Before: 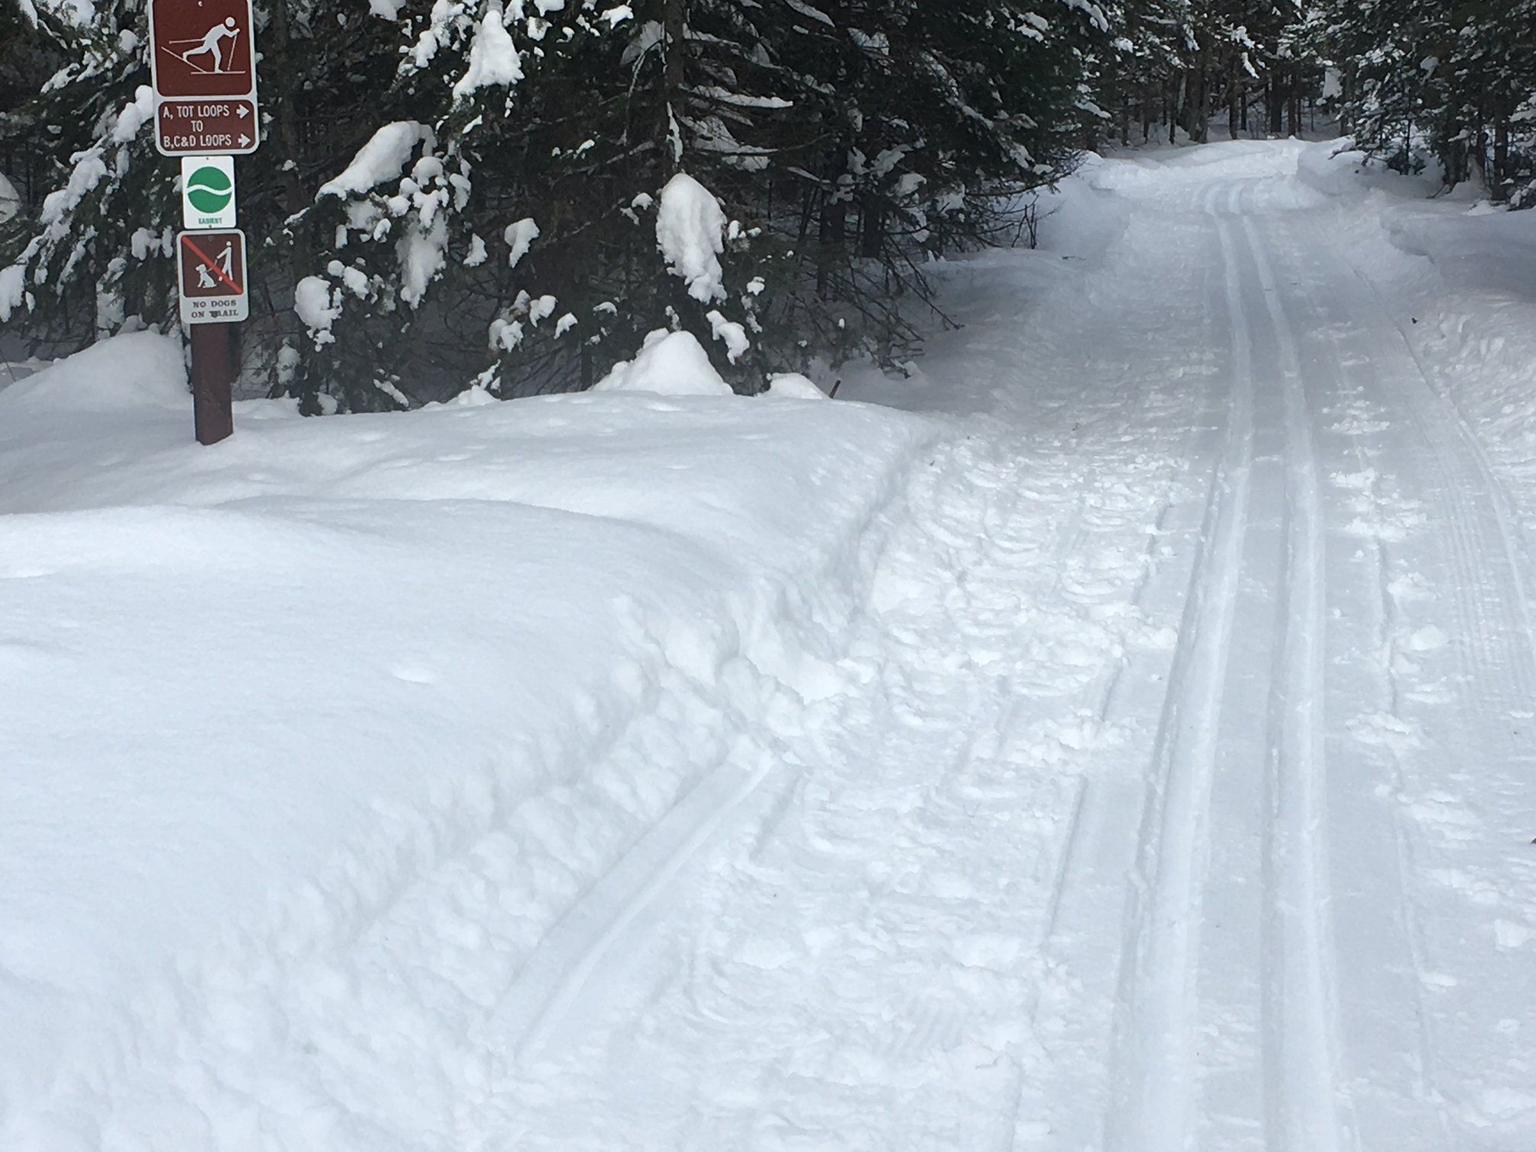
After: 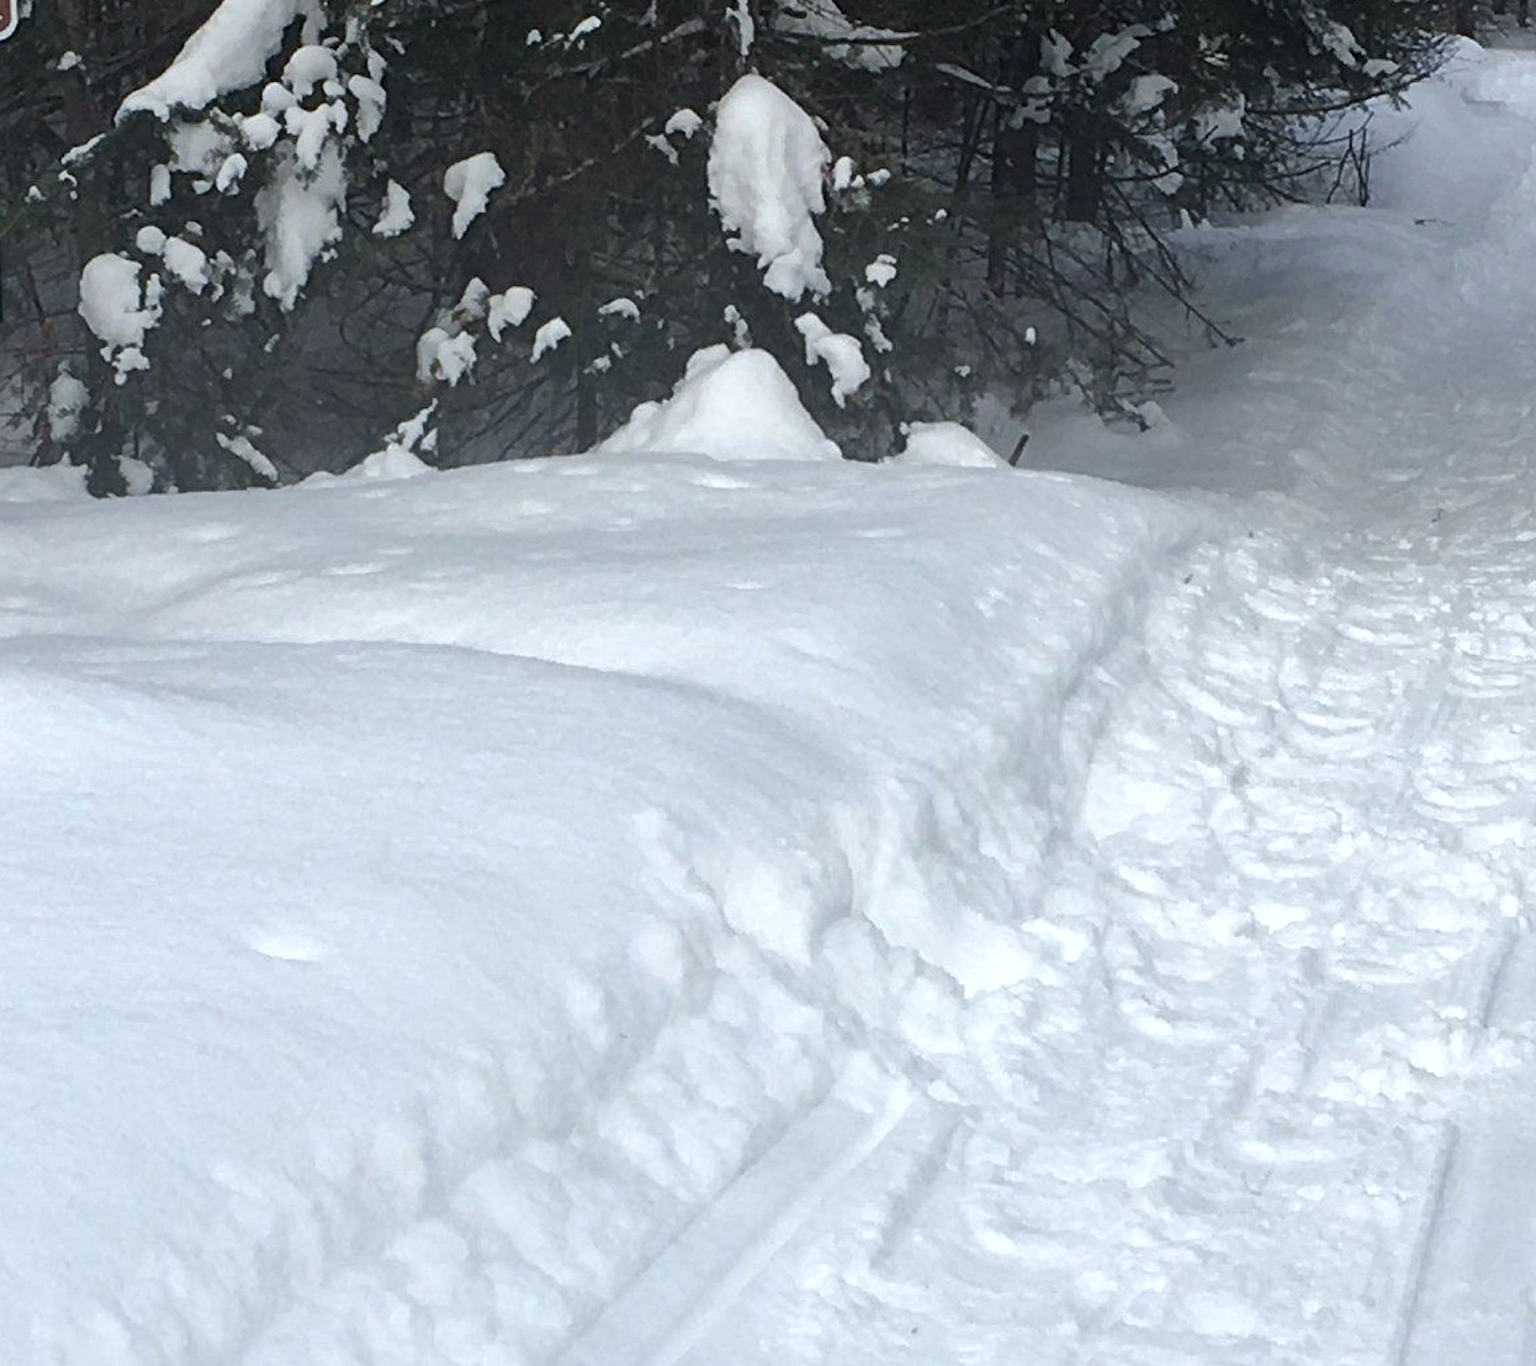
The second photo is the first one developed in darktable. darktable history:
crop: left 16.24%, top 11.338%, right 26.25%, bottom 20.458%
exposure: exposure 0.127 EV, compensate highlight preservation false
color correction: highlights b* 0.016
shadows and highlights: shadows 9.06, white point adjustment 0.814, highlights -38.04
